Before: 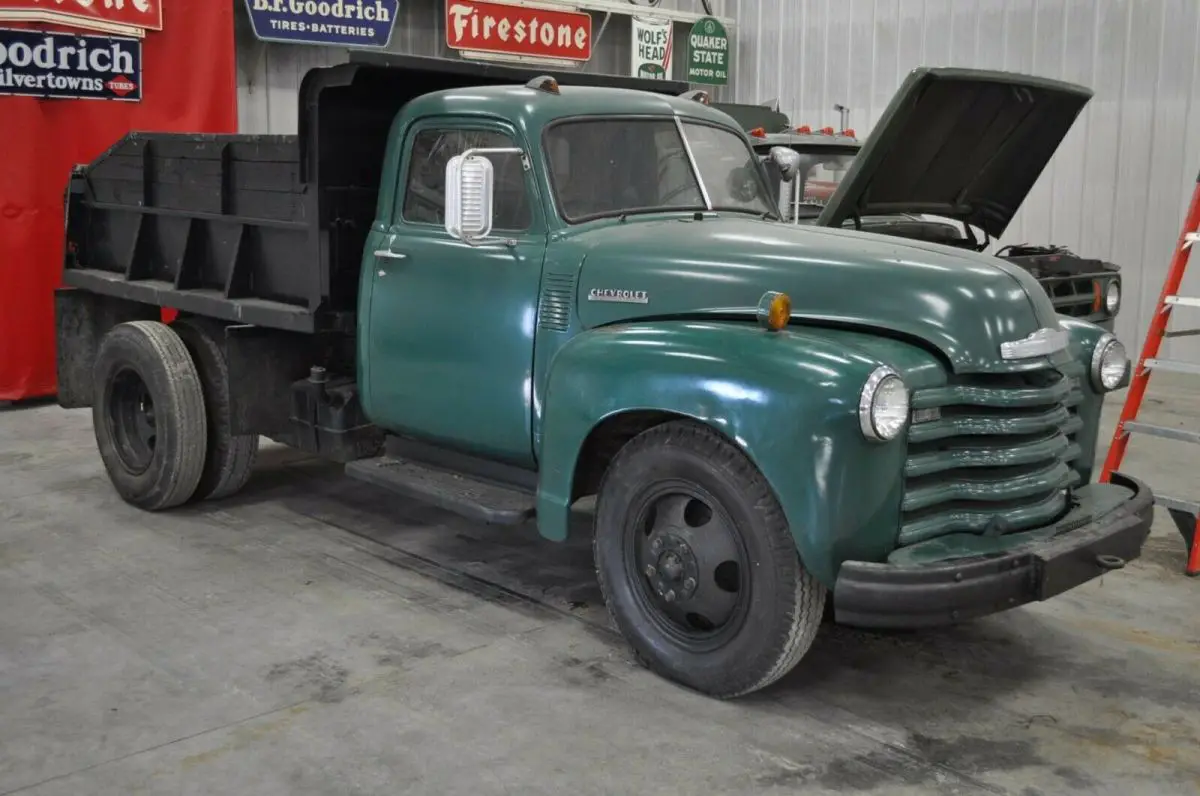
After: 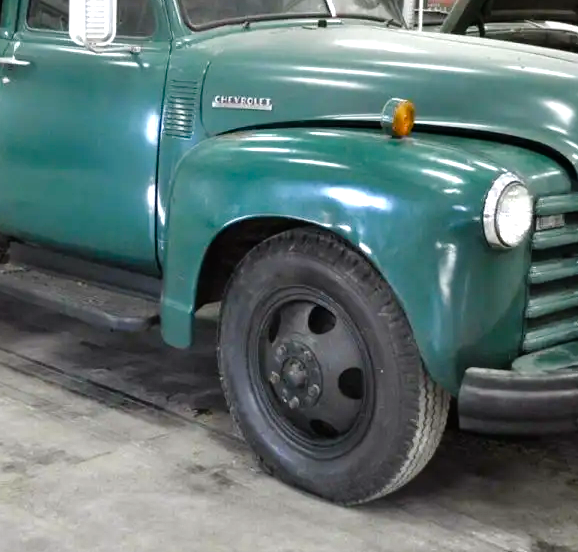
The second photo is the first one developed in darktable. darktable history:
shadows and highlights: soften with gaussian
tone equalizer: -8 EV -1.09 EV, -7 EV -1.02 EV, -6 EV -0.851 EV, -5 EV -0.612 EV, -3 EV 0.562 EV, -2 EV 0.878 EV, -1 EV 1.01 EV, +0 EV 1.08 EV
crop: left 31.337%, top 24.262%, right 20.457%, bottom 6.355%
color balance rgb: linear chroma grading › global chroma 0.742%, perceptual saturation grading › global saturation 14.418%, perceptual saturation grading › highlights -30.61%, perceptual saturation grading › shadows 51.744%
